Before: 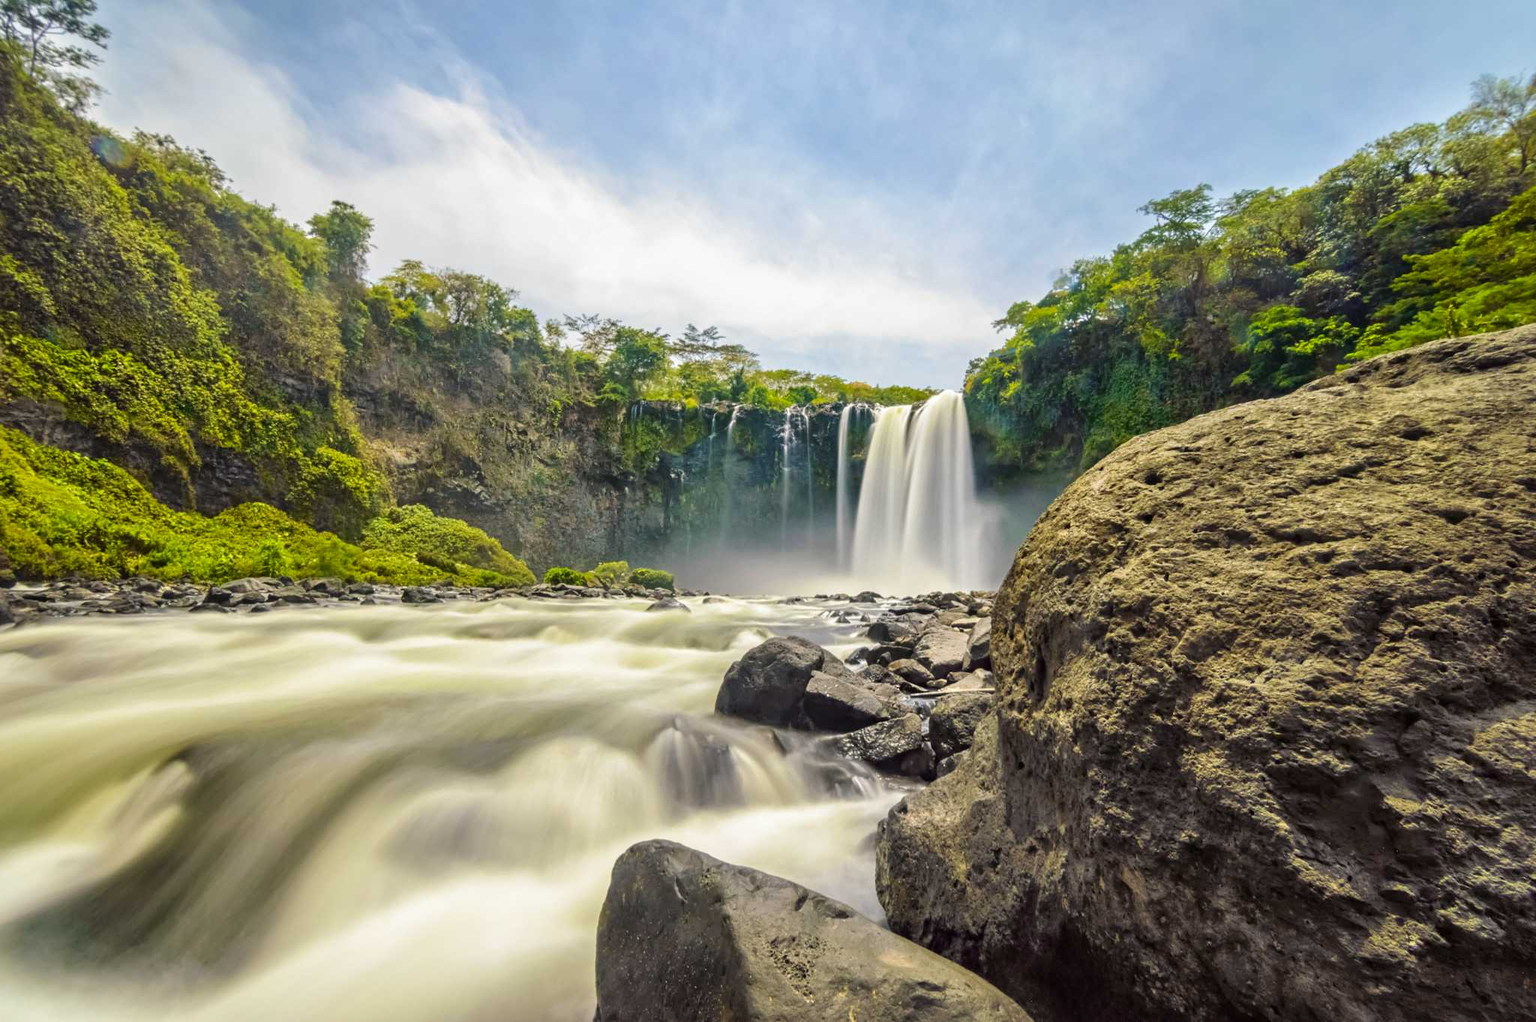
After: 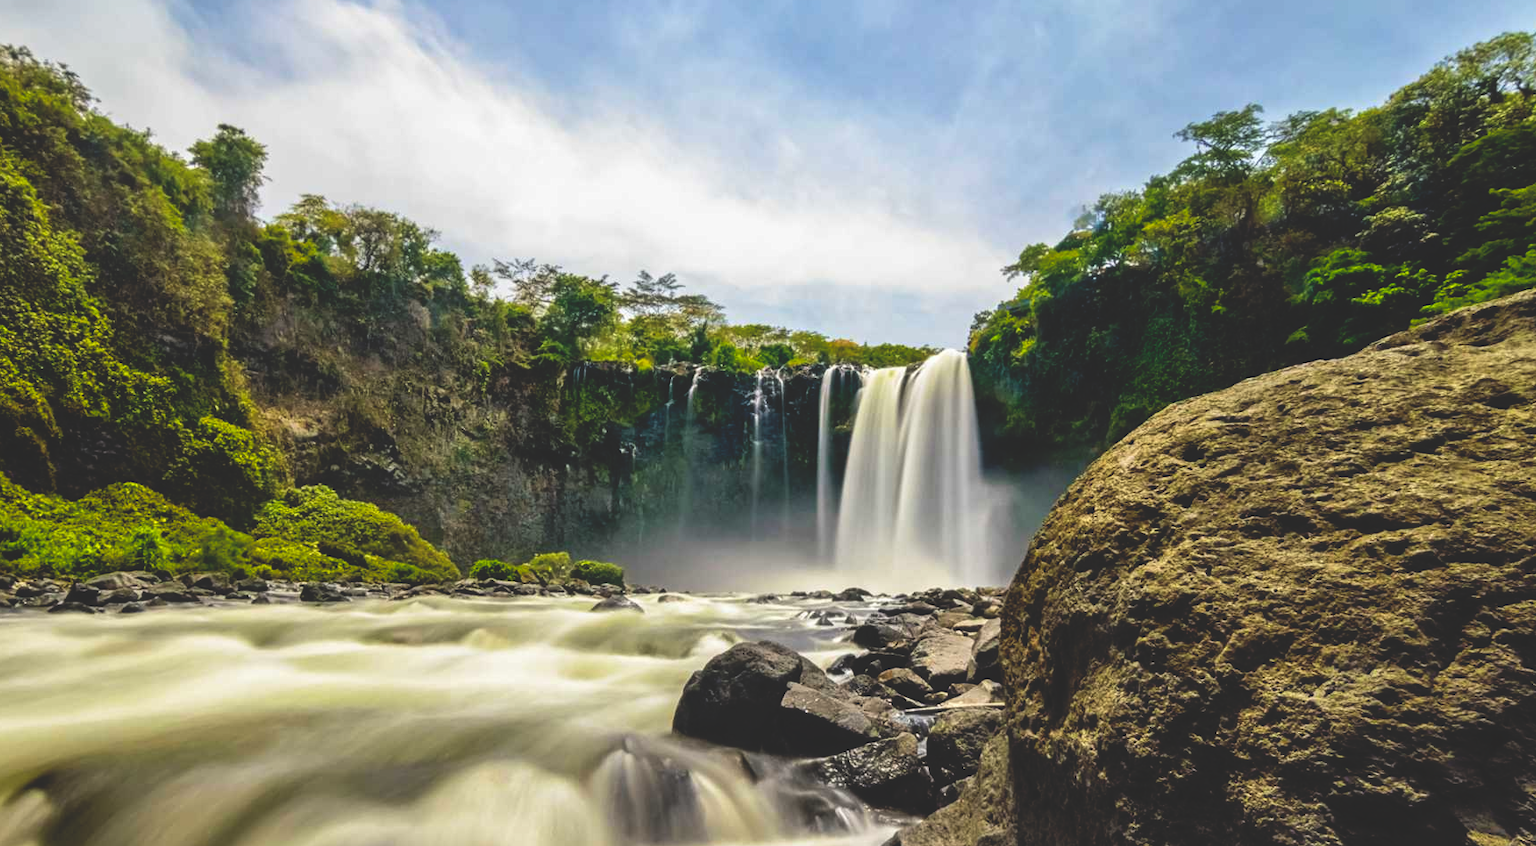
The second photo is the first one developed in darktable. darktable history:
crop and rotate: left 9.711%, top 9.416%, right 6.043%, bottom 20.726%
haze removal: strength -0.096, adaptive false
base curve: curves: ch0 [(0, 0.02) (0.083, 0.036) (1, 1)], preserve colors none
